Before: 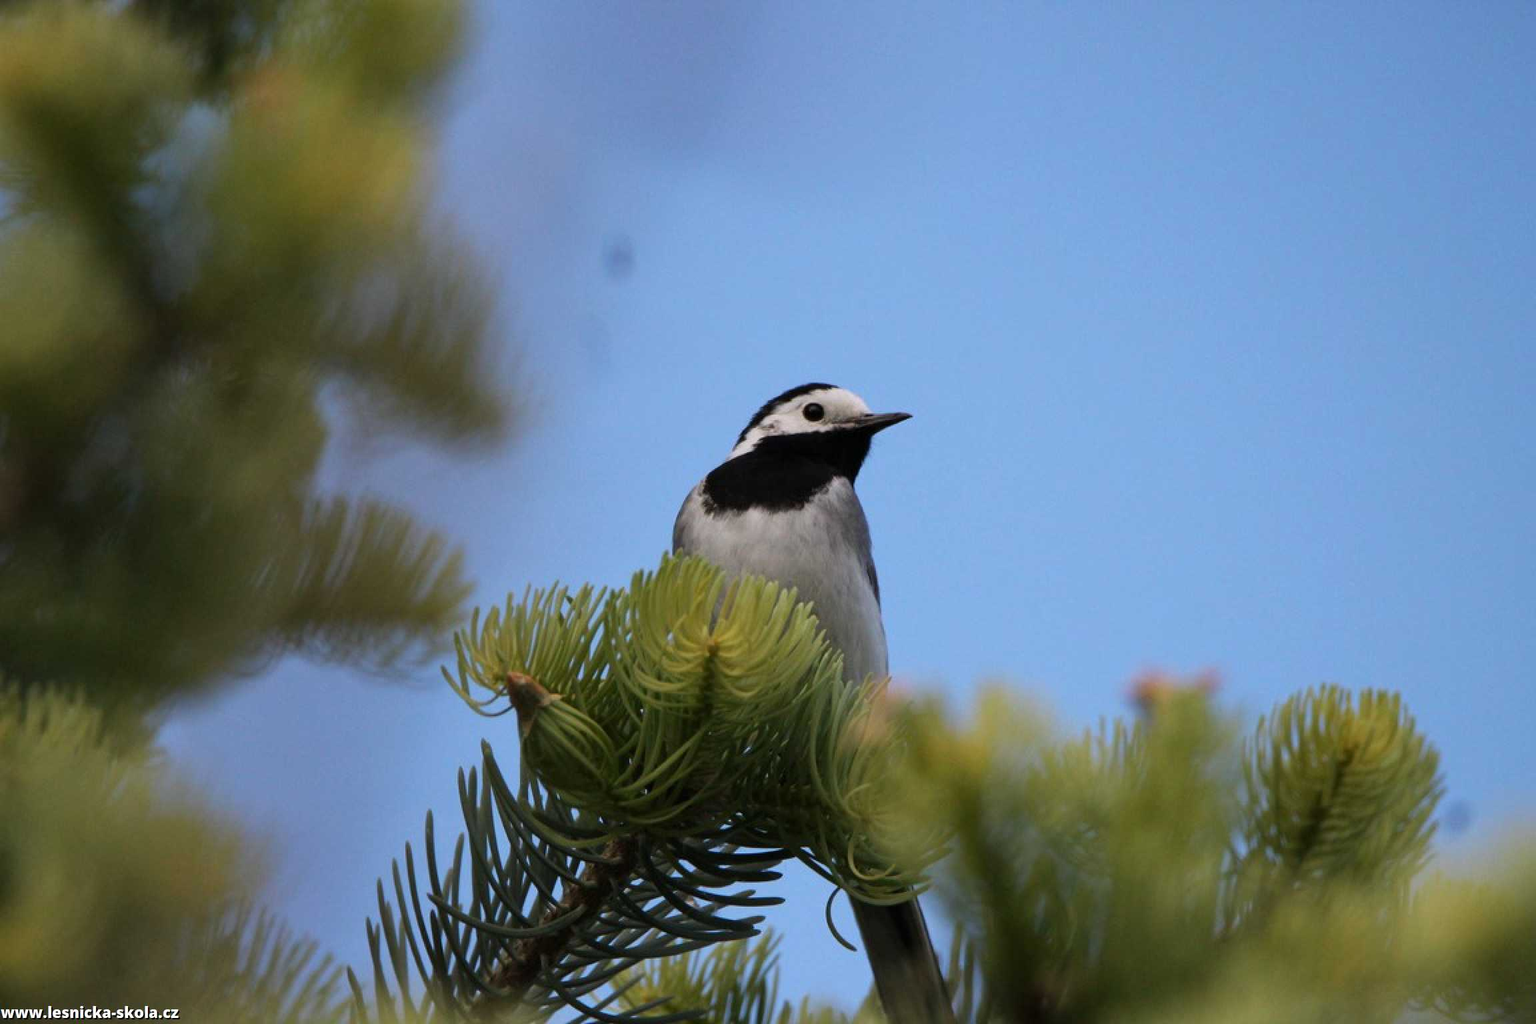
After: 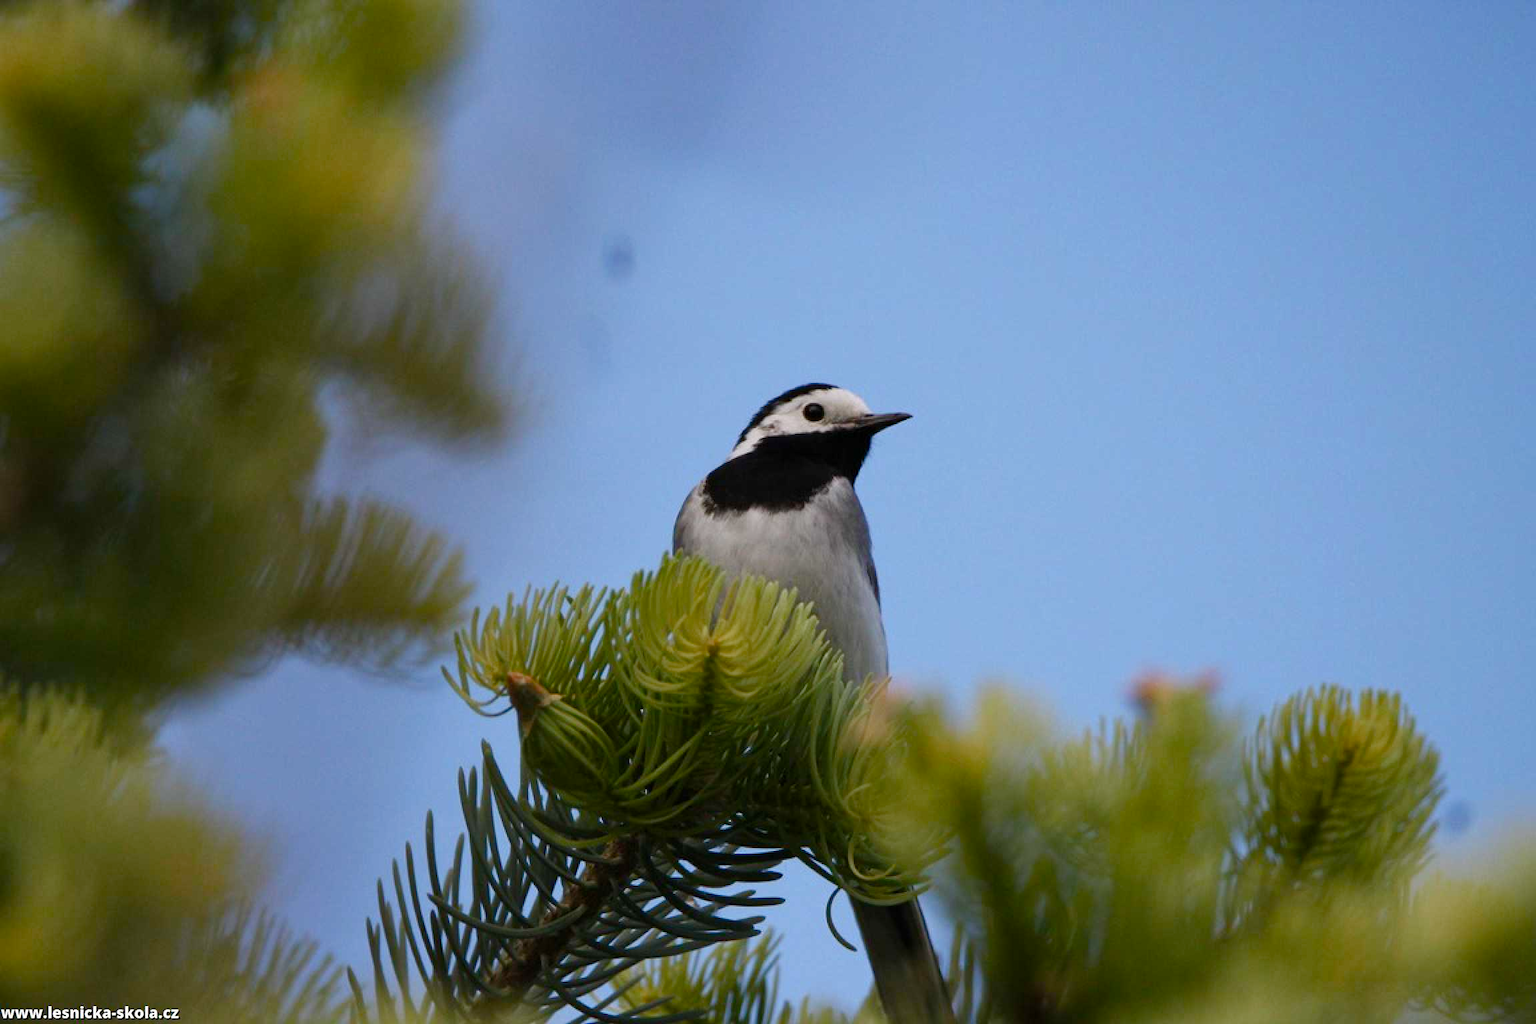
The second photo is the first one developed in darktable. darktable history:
color balance rgb: perceptual saturation grading › global saturation 25.893%, perceptual saturation grading › highlights -50.081%, perceptual saturation grading › shadows 30.191%
